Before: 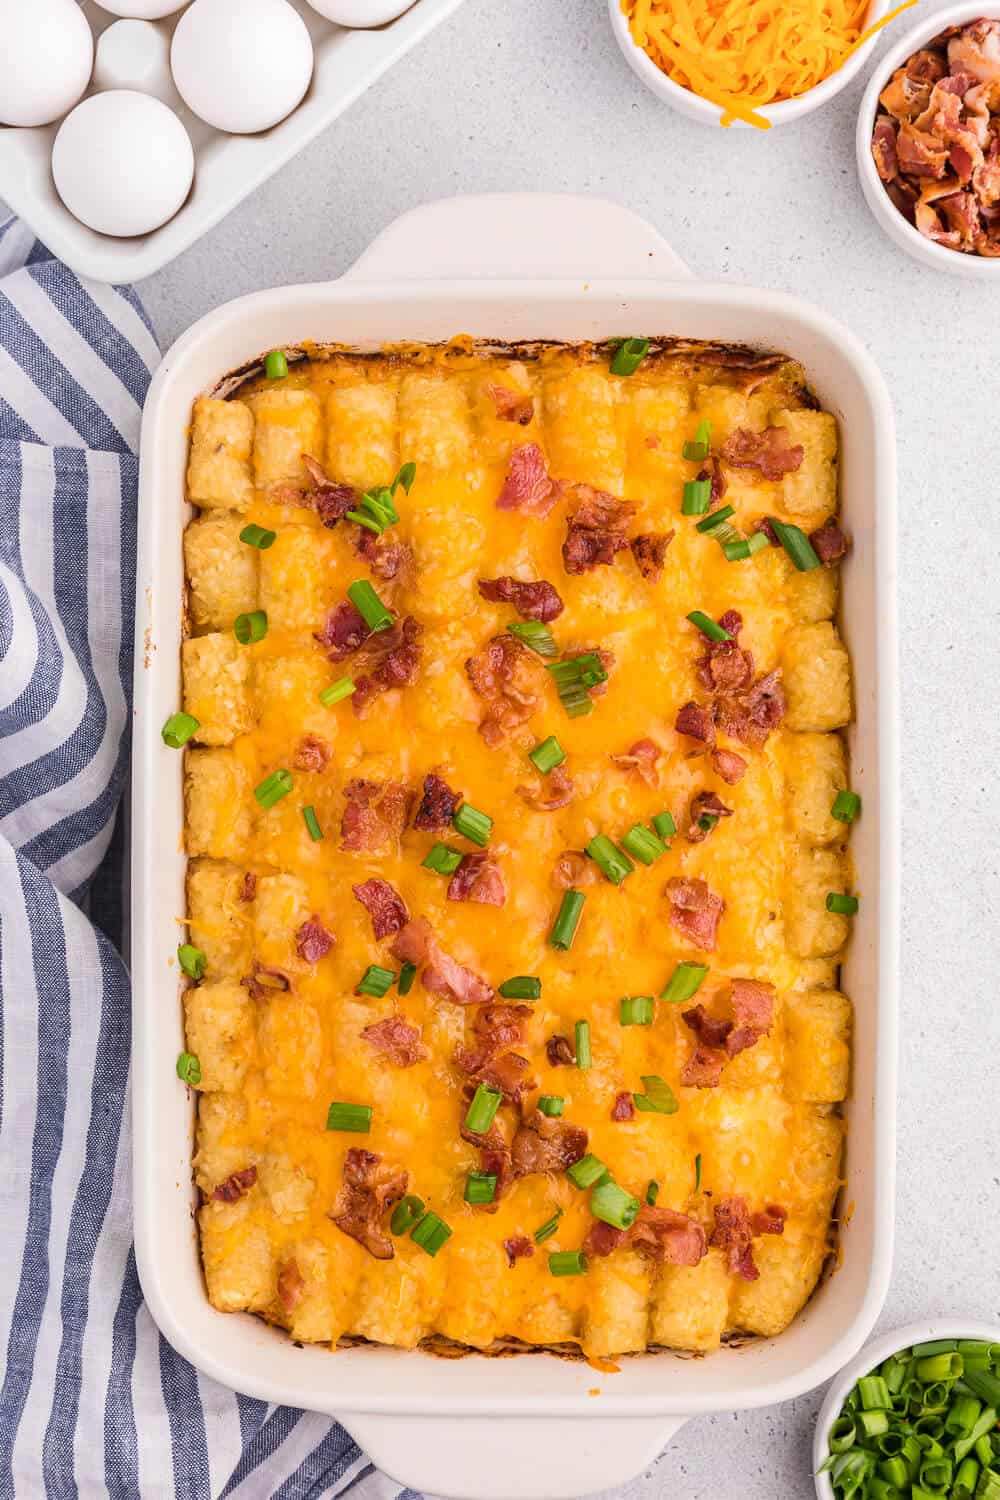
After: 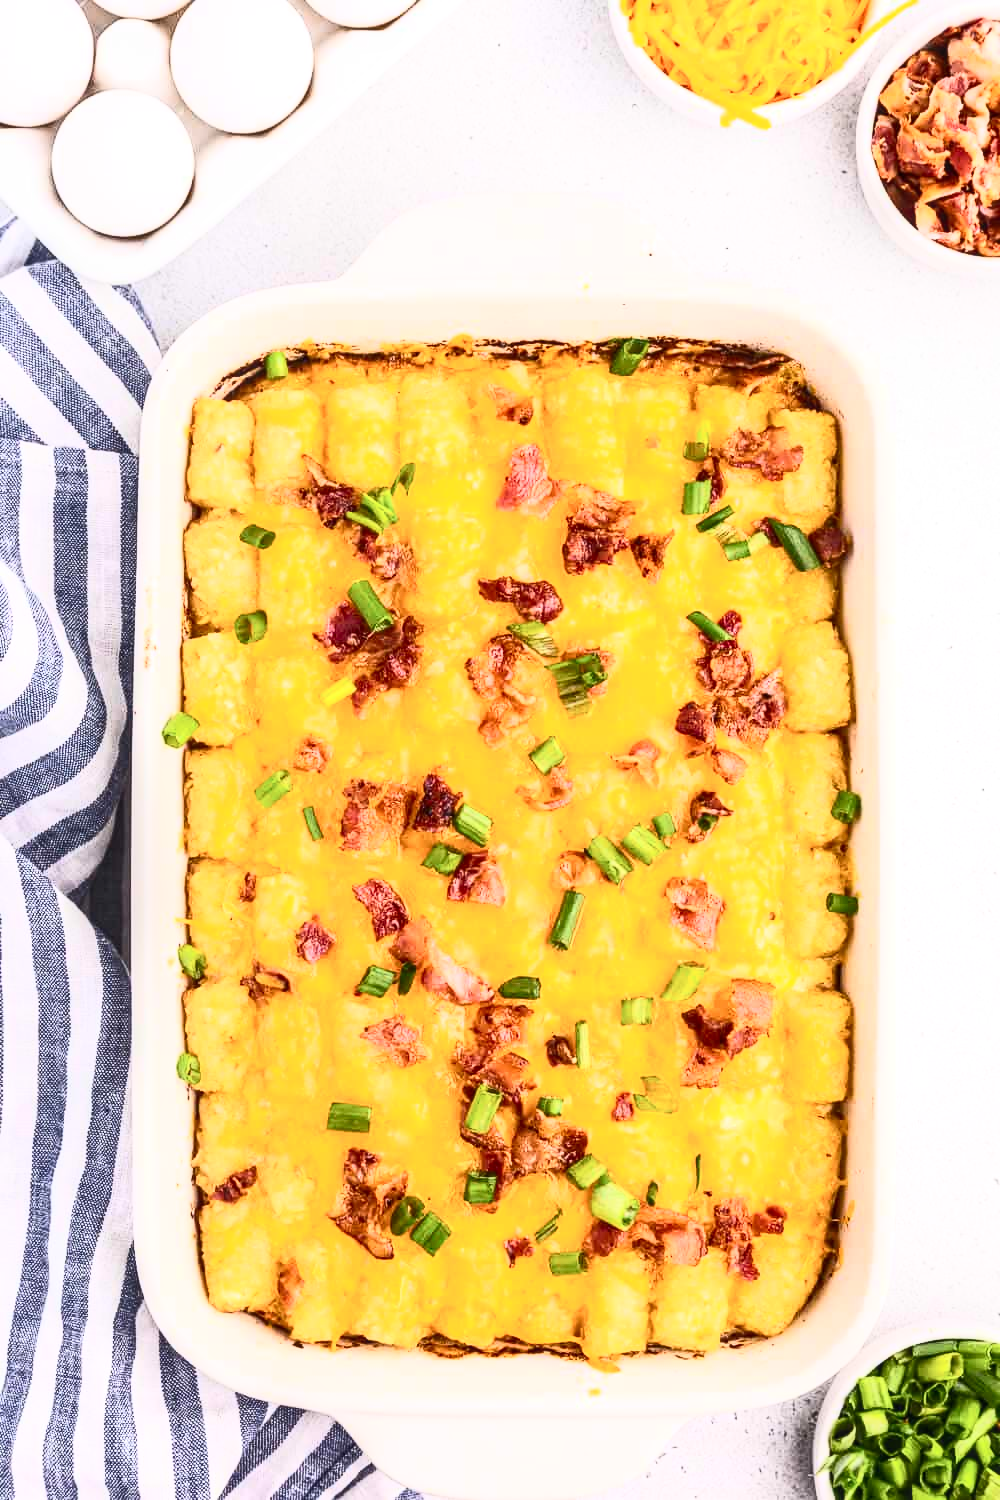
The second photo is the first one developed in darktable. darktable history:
contrast brightness saturation: contrast 0.602, brightness 0.356, saturation 0.138
local contrast: on, module defaults
